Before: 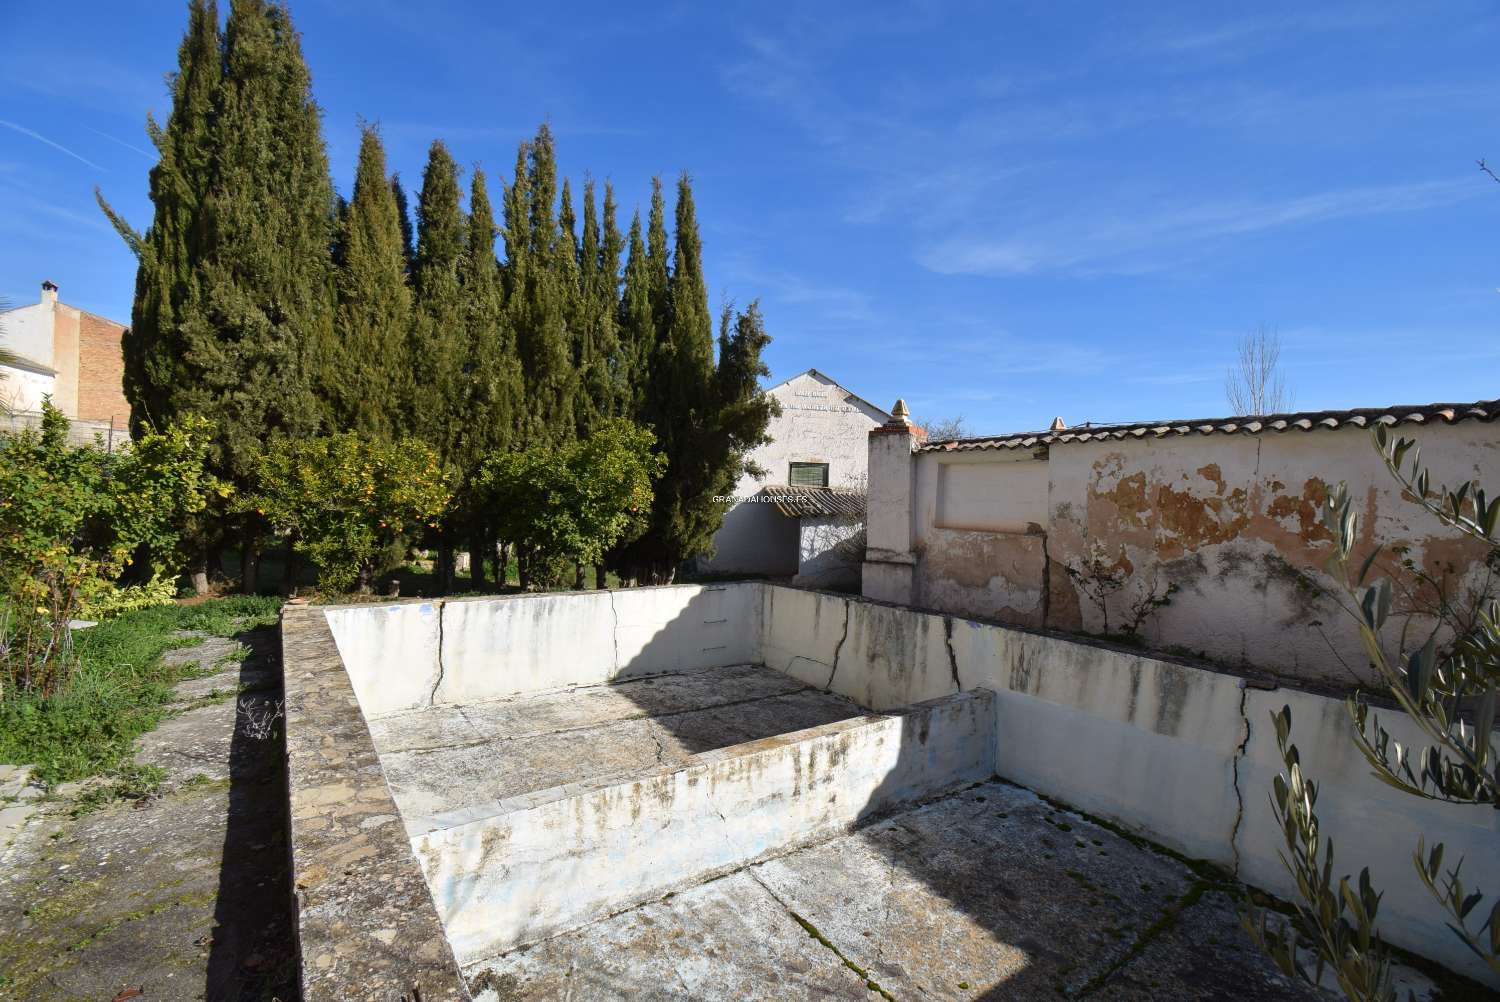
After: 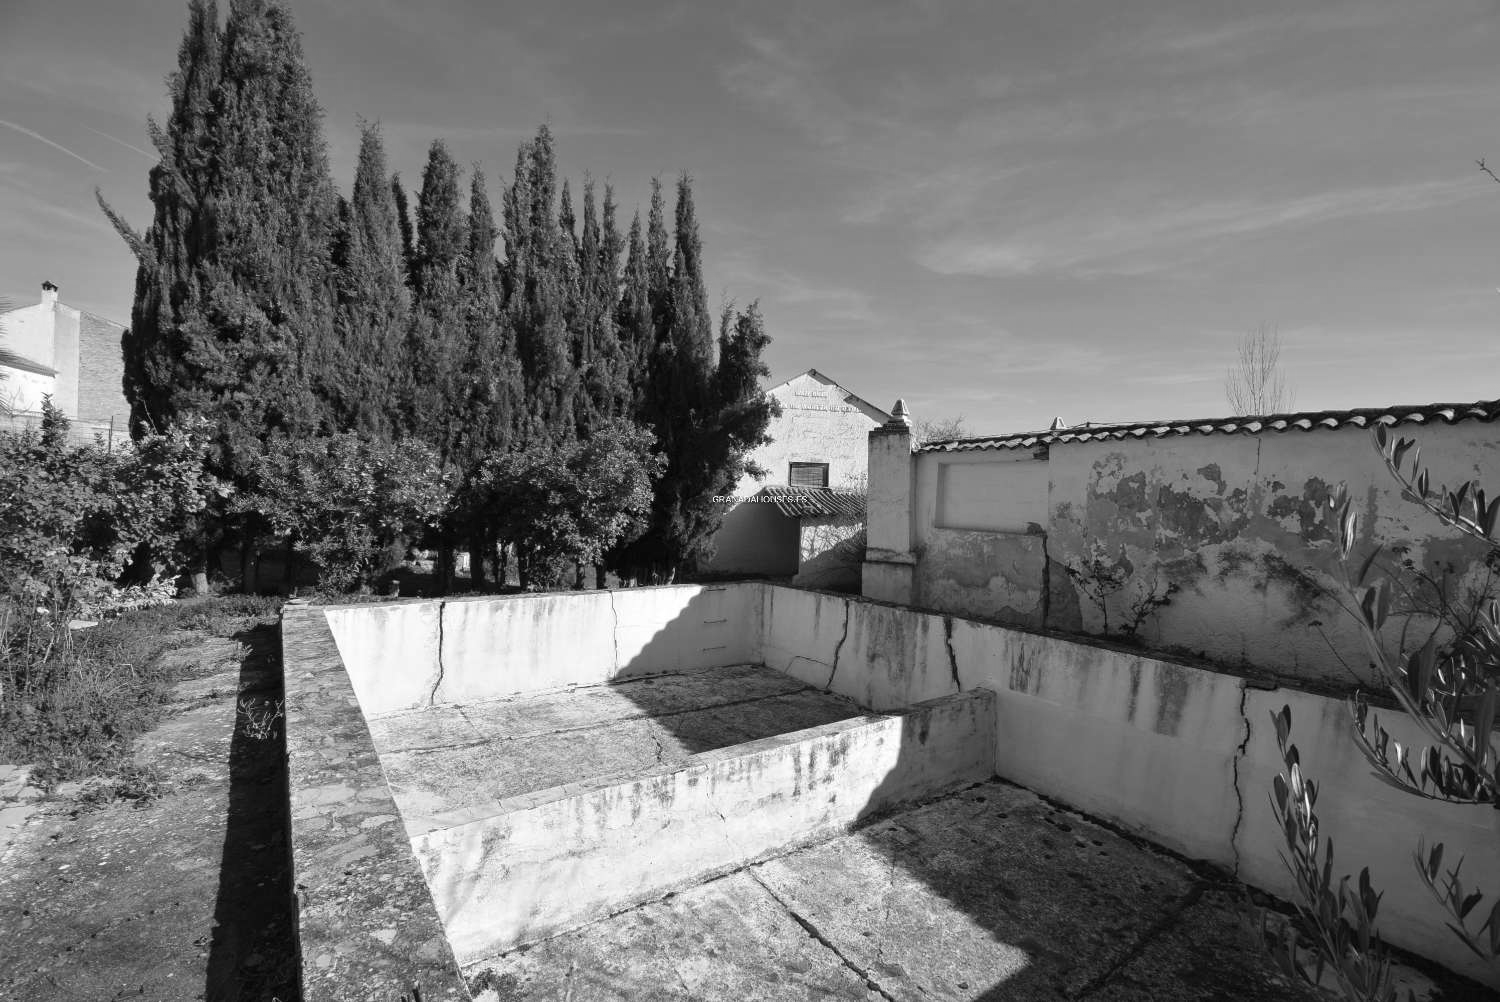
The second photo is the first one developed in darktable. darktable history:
monochrome: on, module defaults
white balance: red 1.08, blue 0.791
color correction: highlights a* -5.3, highlights b* 9.8, shadows a* 9.8, shadows b* 24.26
